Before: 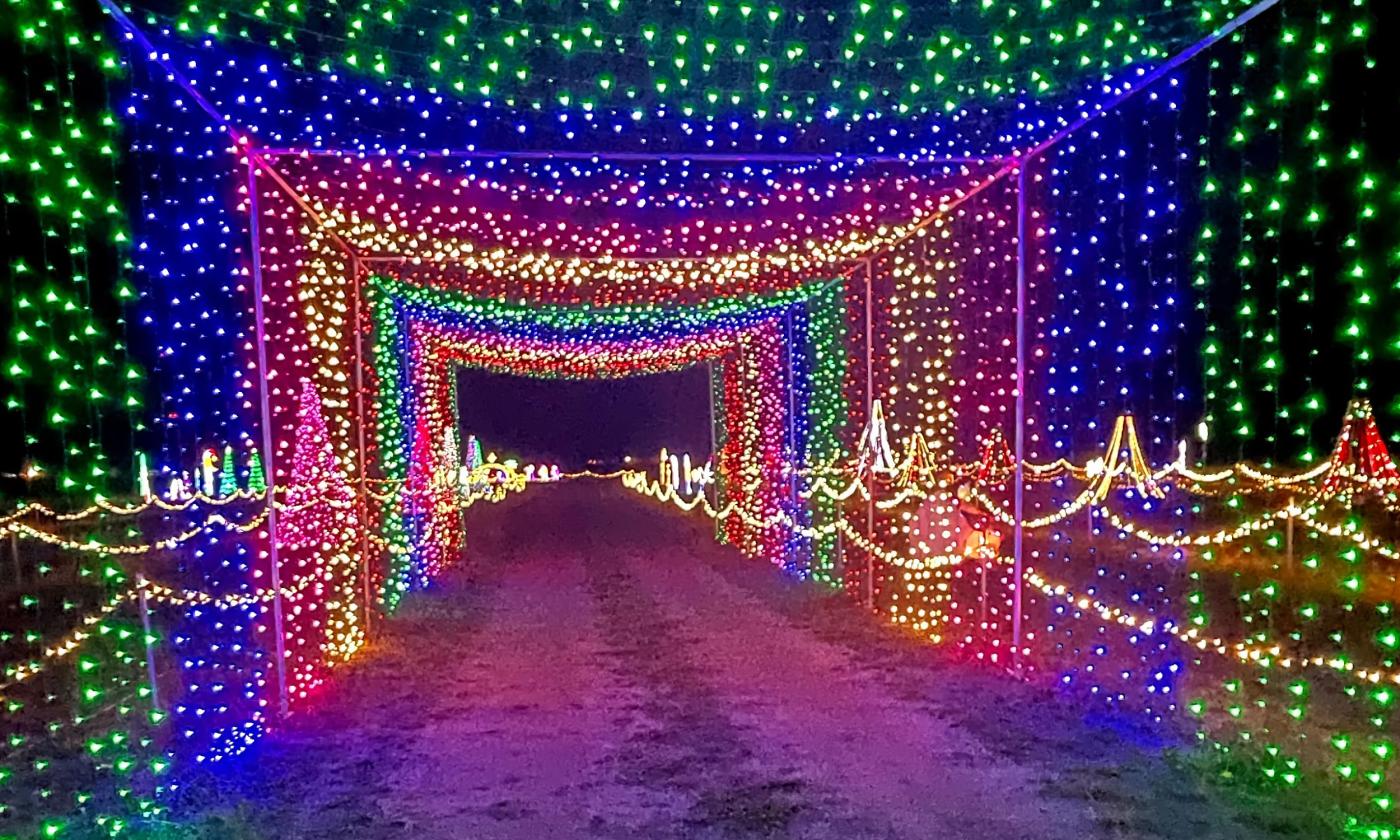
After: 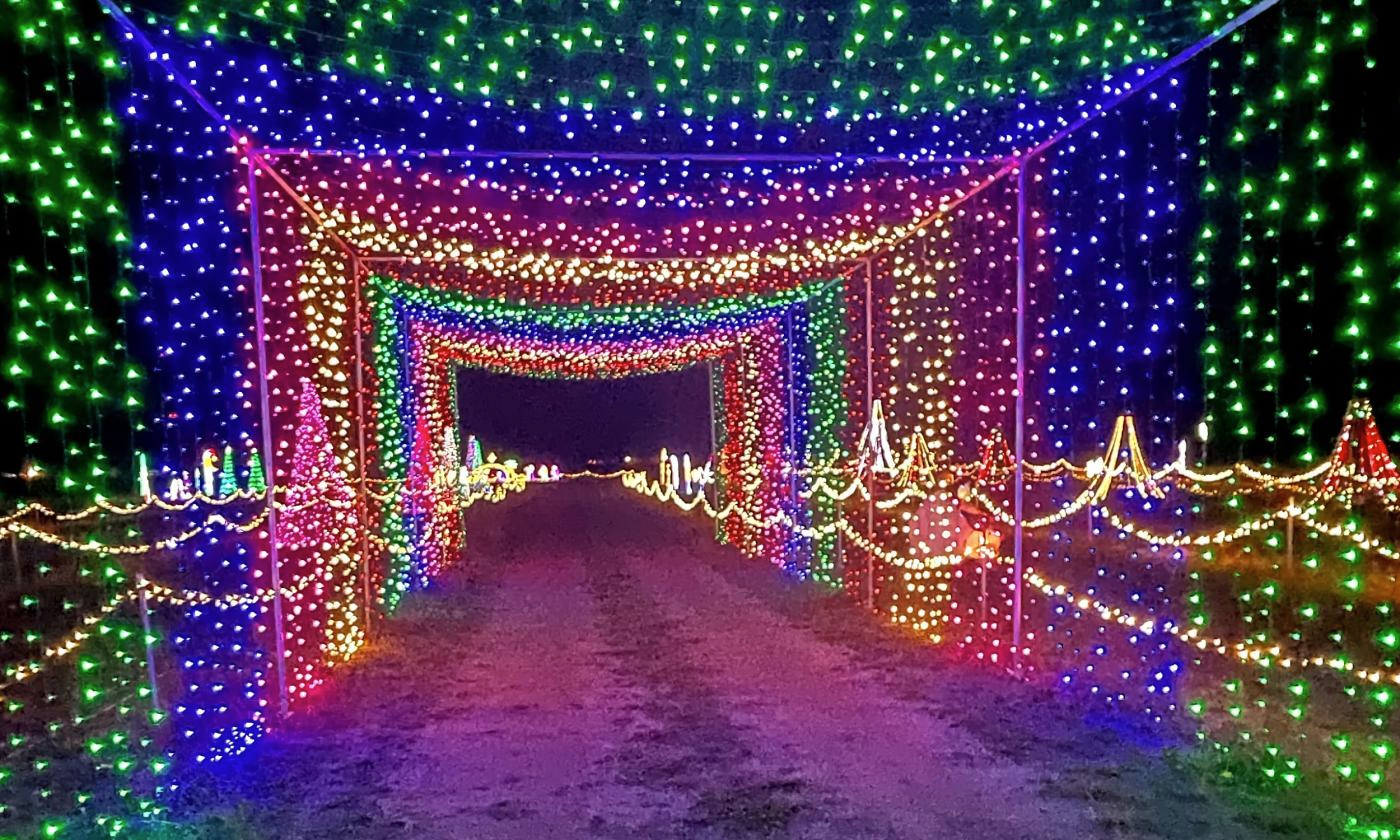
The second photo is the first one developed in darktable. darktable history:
contrast brightness saturation: saturation -0.05
color correction: saturation 0.98
